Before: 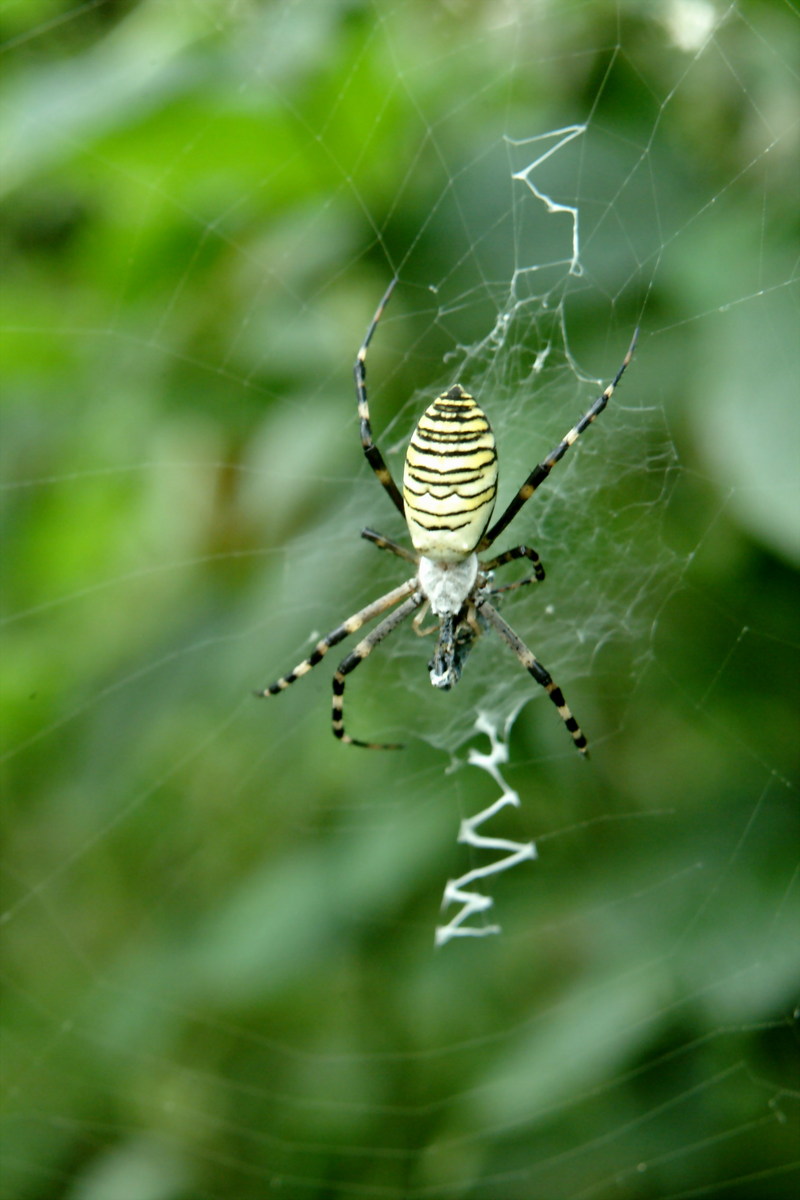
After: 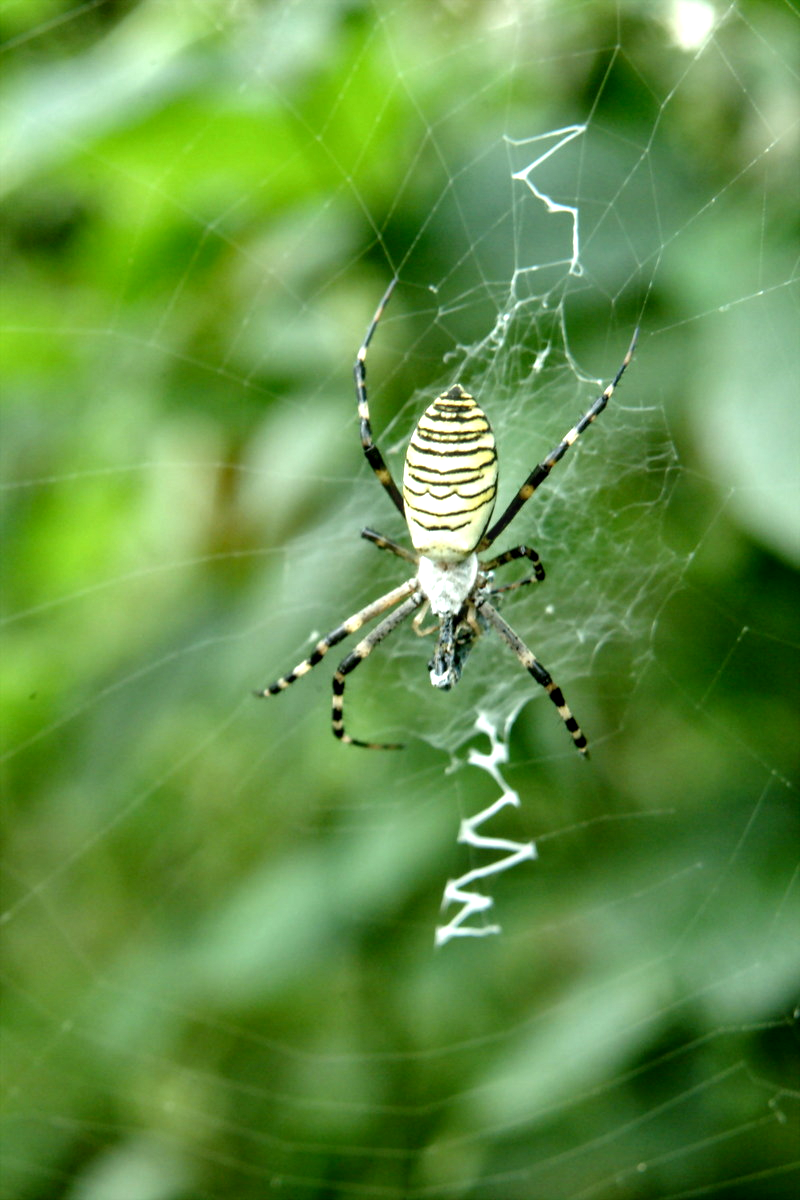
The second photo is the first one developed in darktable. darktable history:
local contrast: detail 130%
exposure: black level correction 0.001, exposure 0.499 EV, compensate highlight preservation false
